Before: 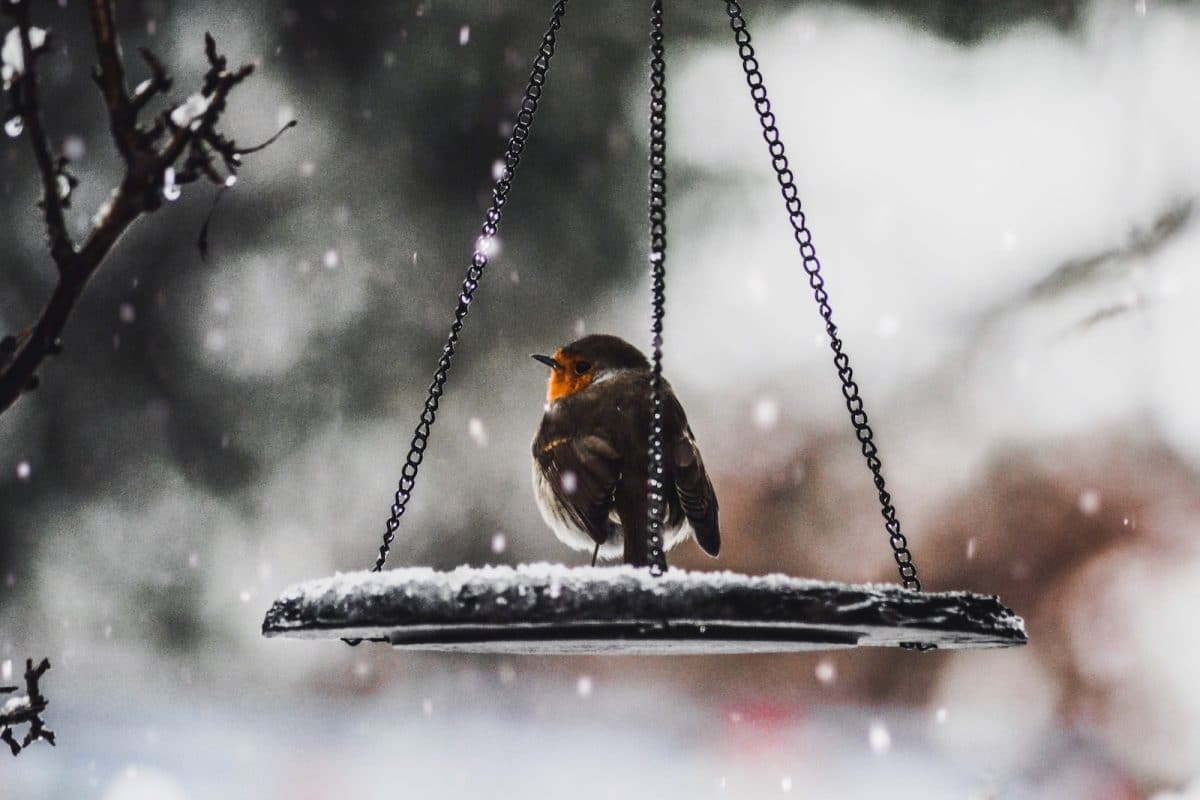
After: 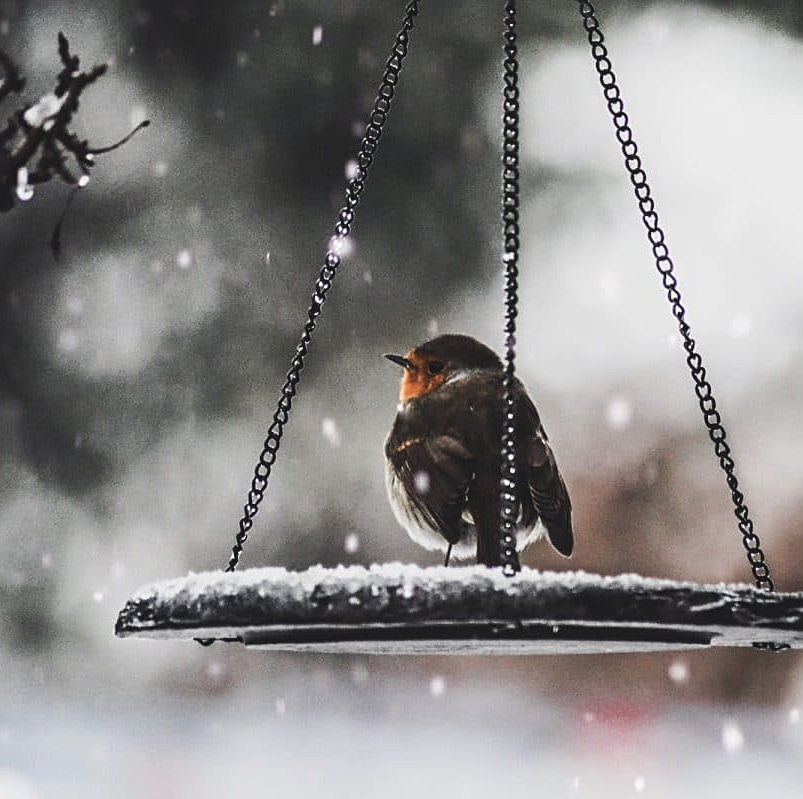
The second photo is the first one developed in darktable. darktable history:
sharpen: on, module defaults
color balance rgb: global offset › luminance 0.704%, linear chroma grading › global chroma 8.963%, perceptual saturation grading › global saturation -26.957%
crop and rotate: left 12.309%, right 20.699%
